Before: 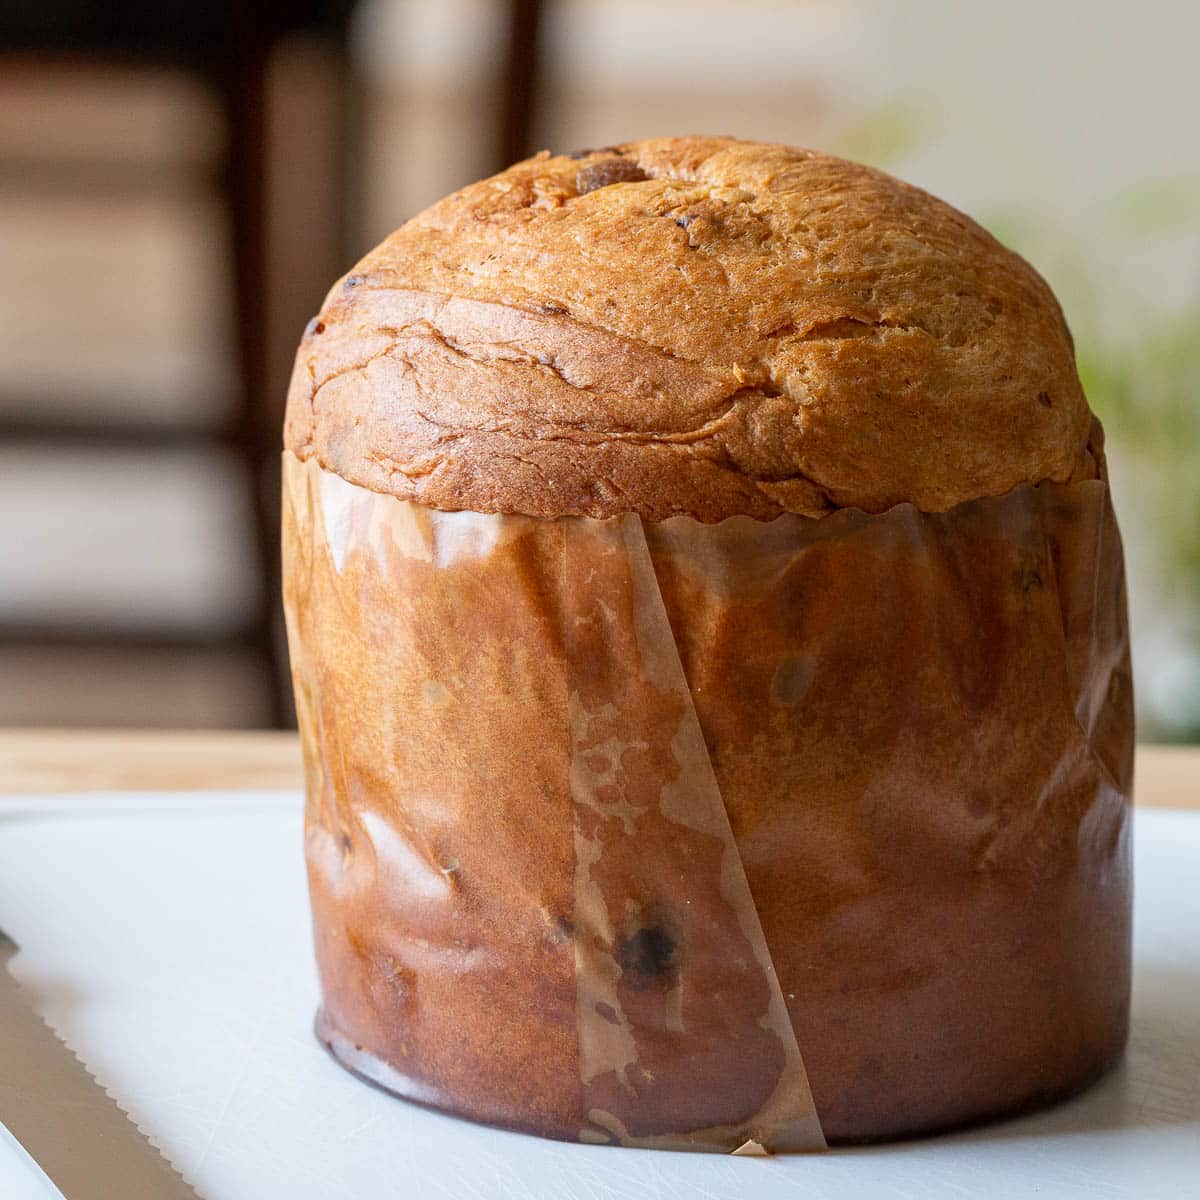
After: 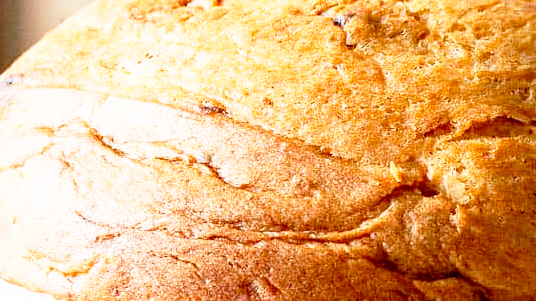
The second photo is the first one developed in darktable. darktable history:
crop: left 28.64%, top 16.832%, right 26.637%, bottom 58.055%
base curve: curves: ch0 [(0, 0) (0.012, 0.01) (0.073, 0.168) (0.31, 0.711) (0.645, 0.957) (1, 1)], preserve colors none
